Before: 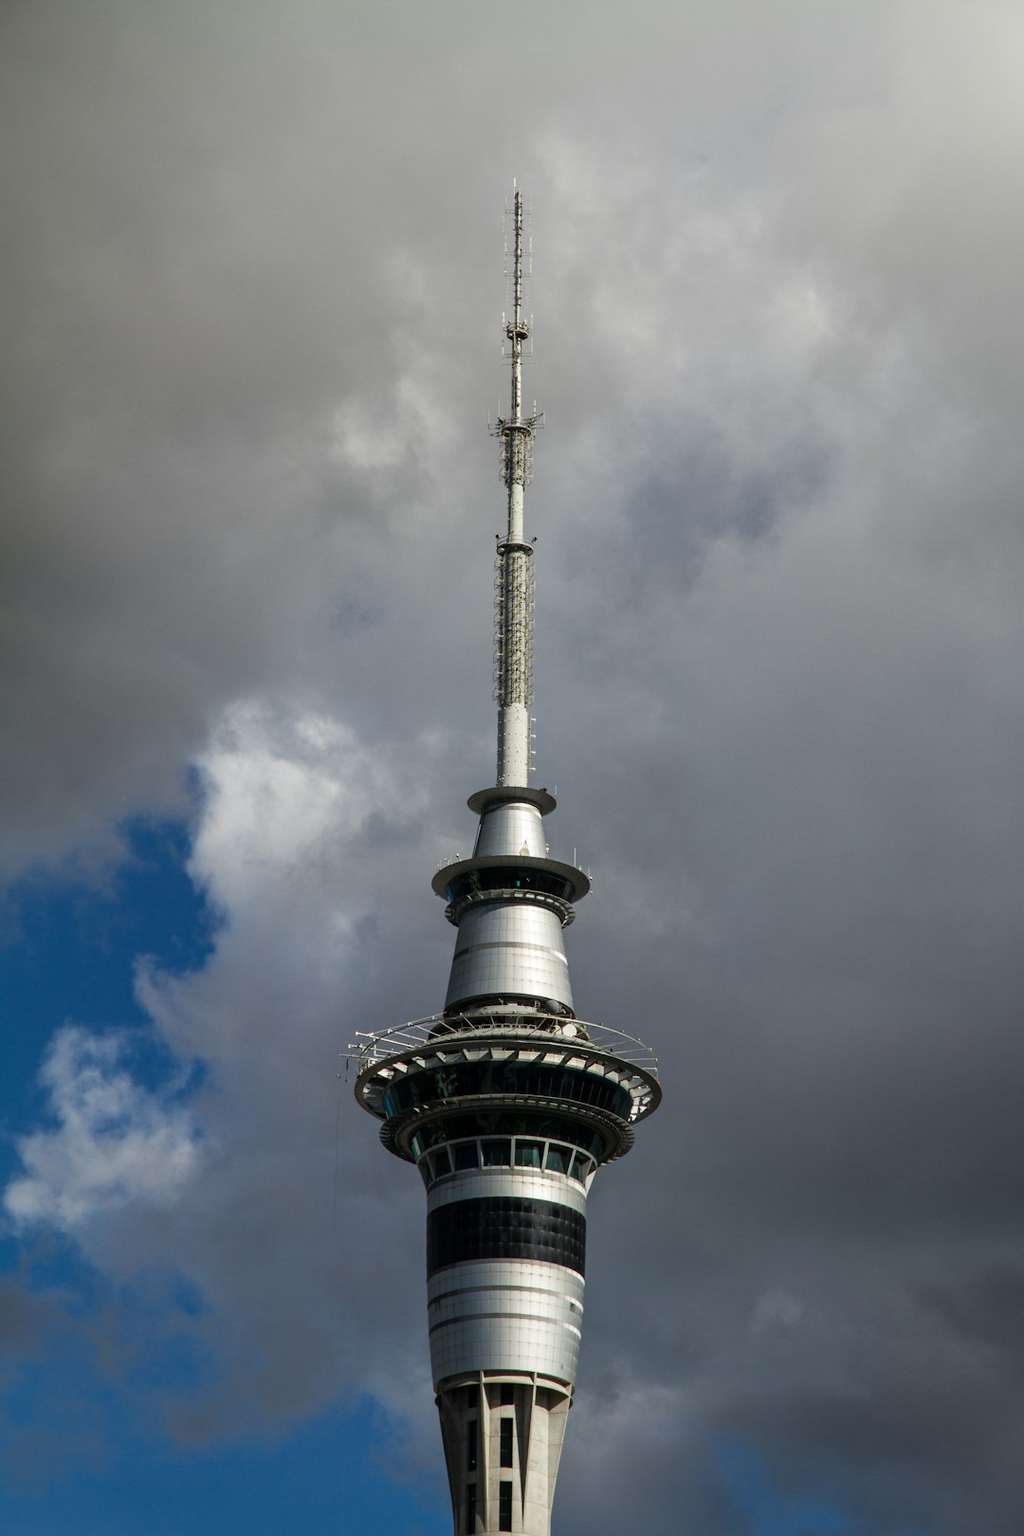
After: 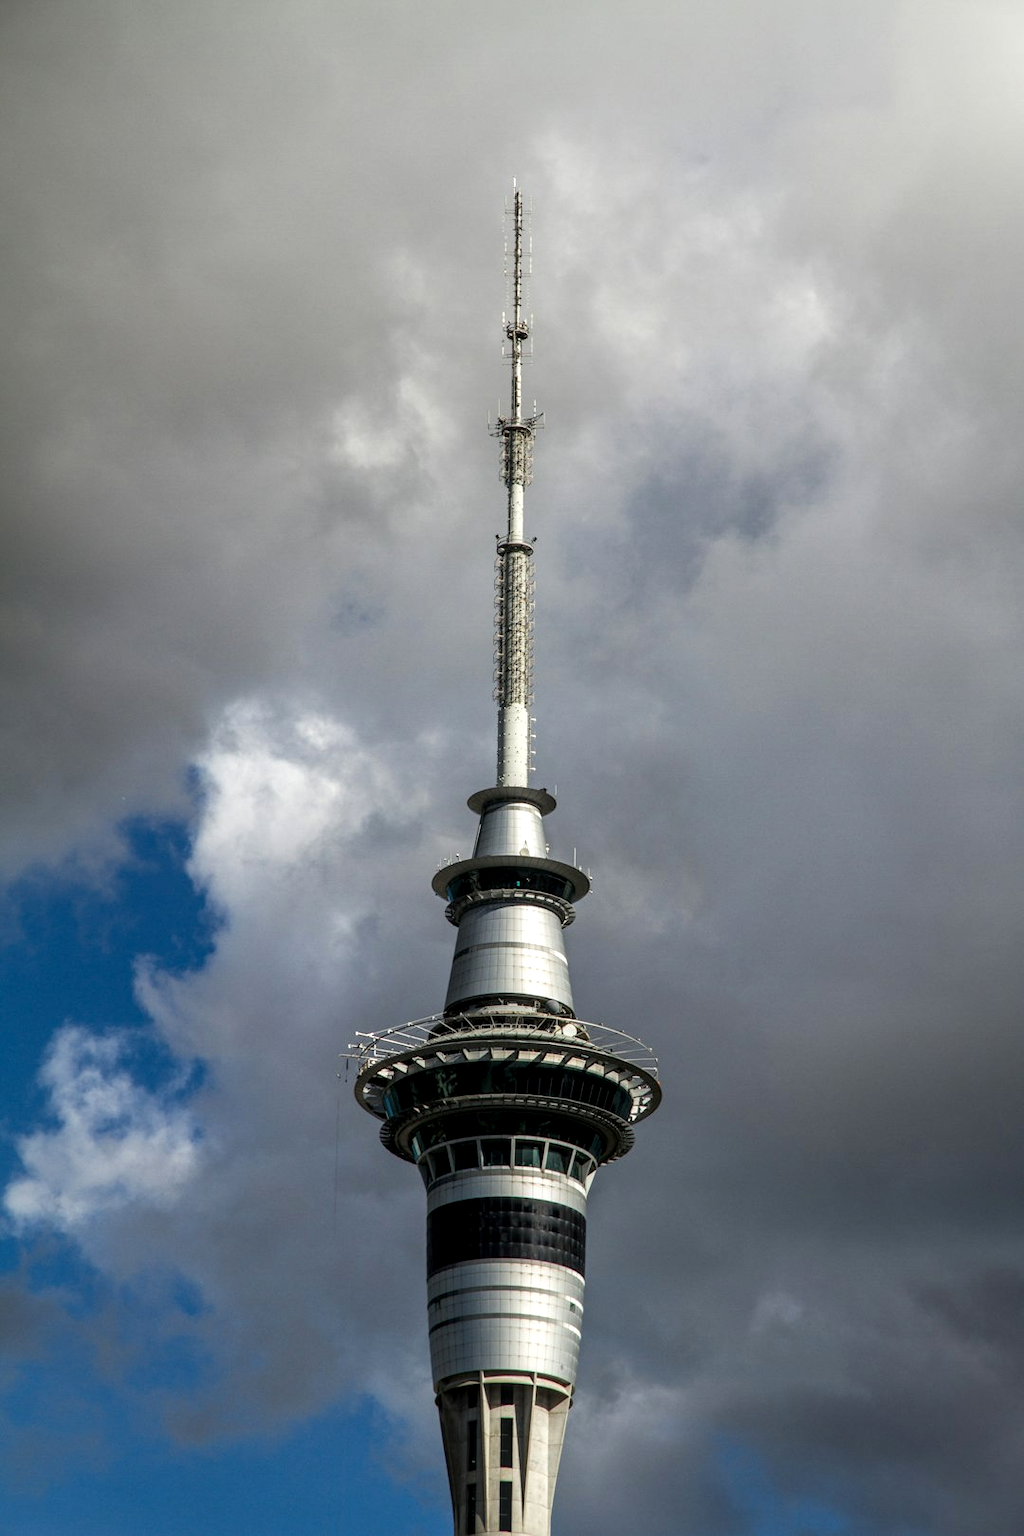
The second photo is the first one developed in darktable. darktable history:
exposure: exposure 0.267 EV, compensate highlight preservation false
local contrast: detail 130%
